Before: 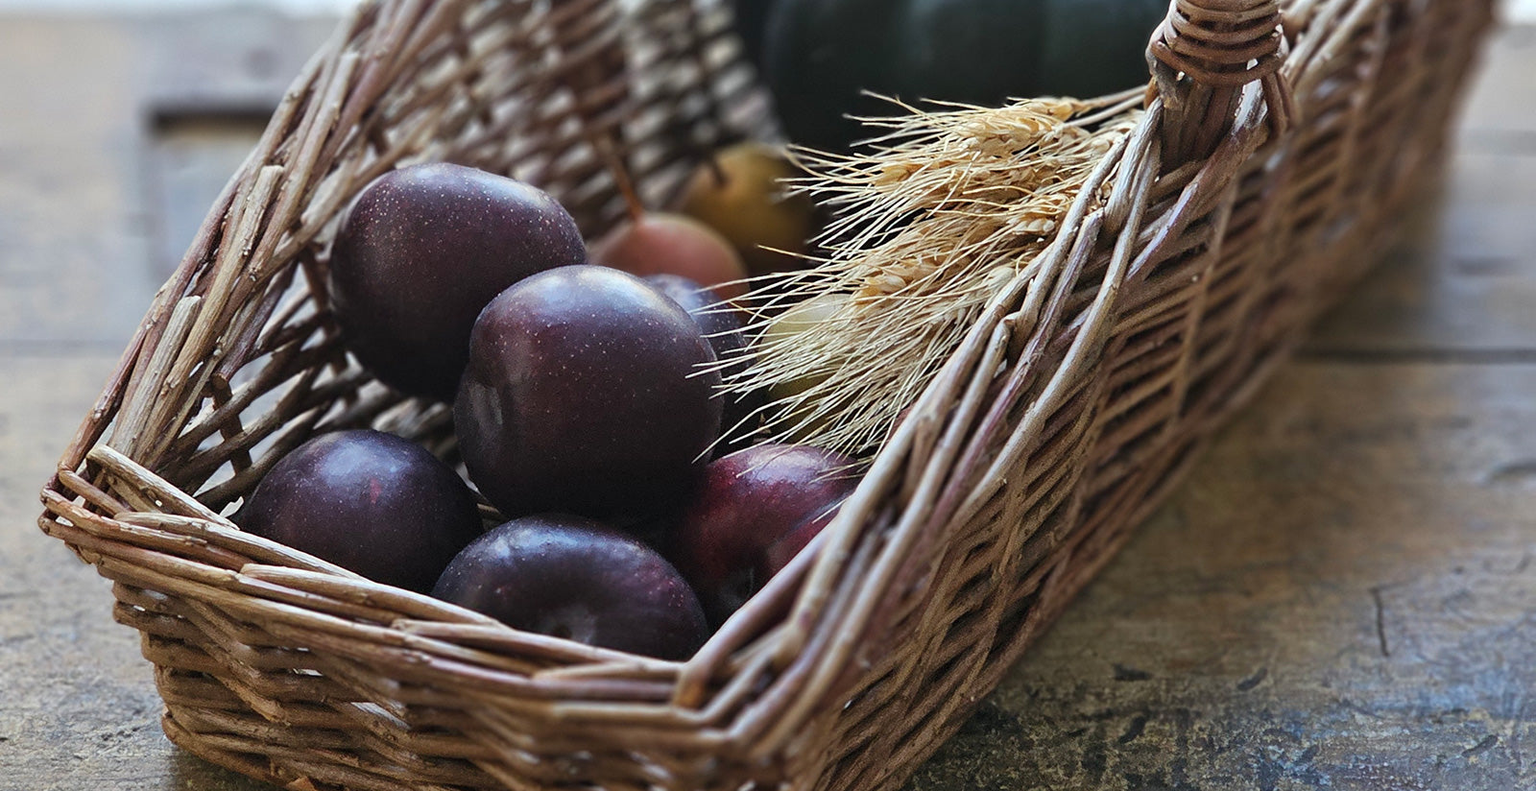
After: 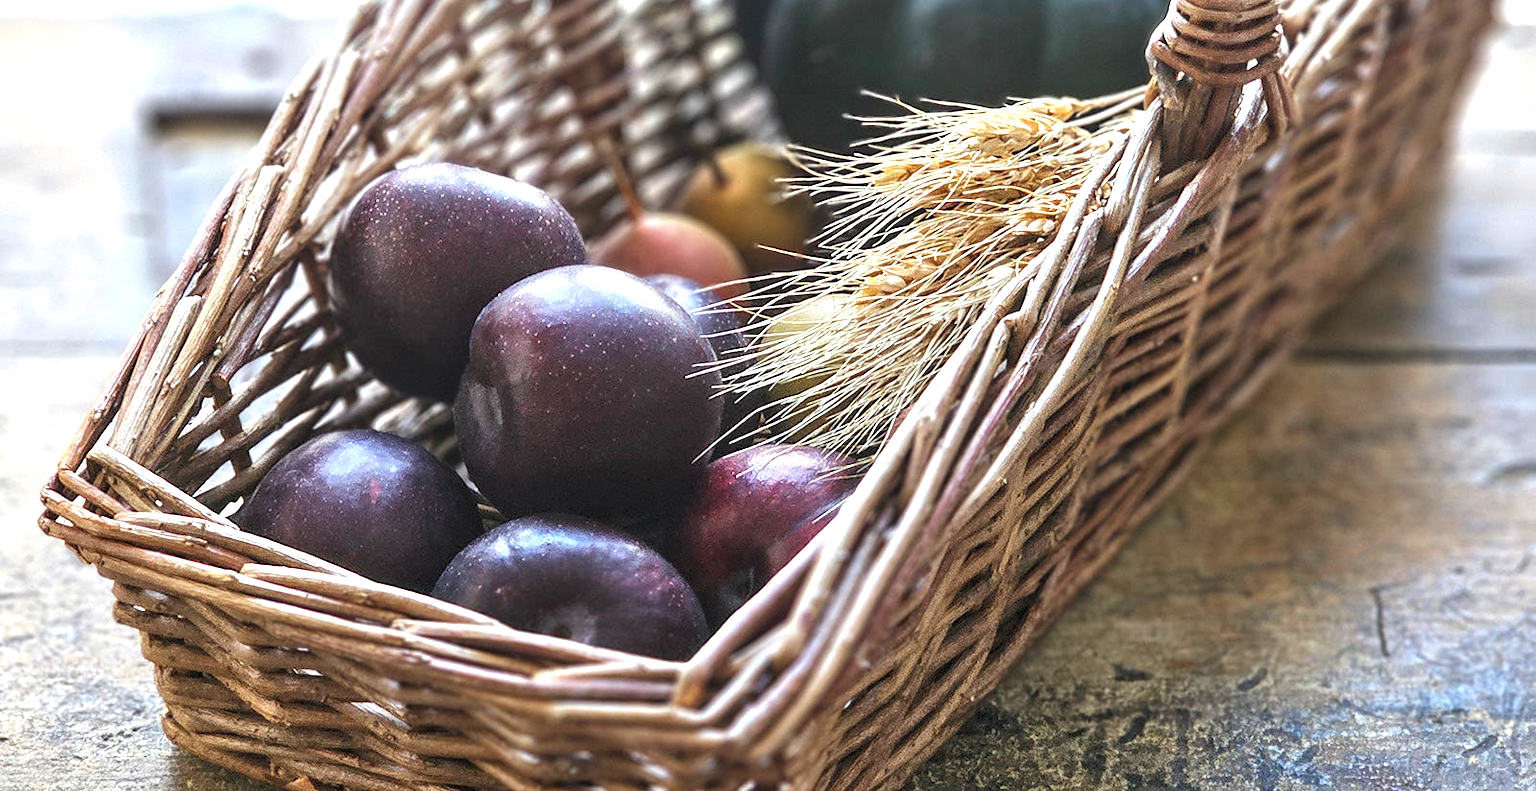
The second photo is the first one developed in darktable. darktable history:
exposure: black level correction 0, exposure 1.097 EV, compensate exposure bias true, compensate highlight preservation false
local contrast: on, module defaults
